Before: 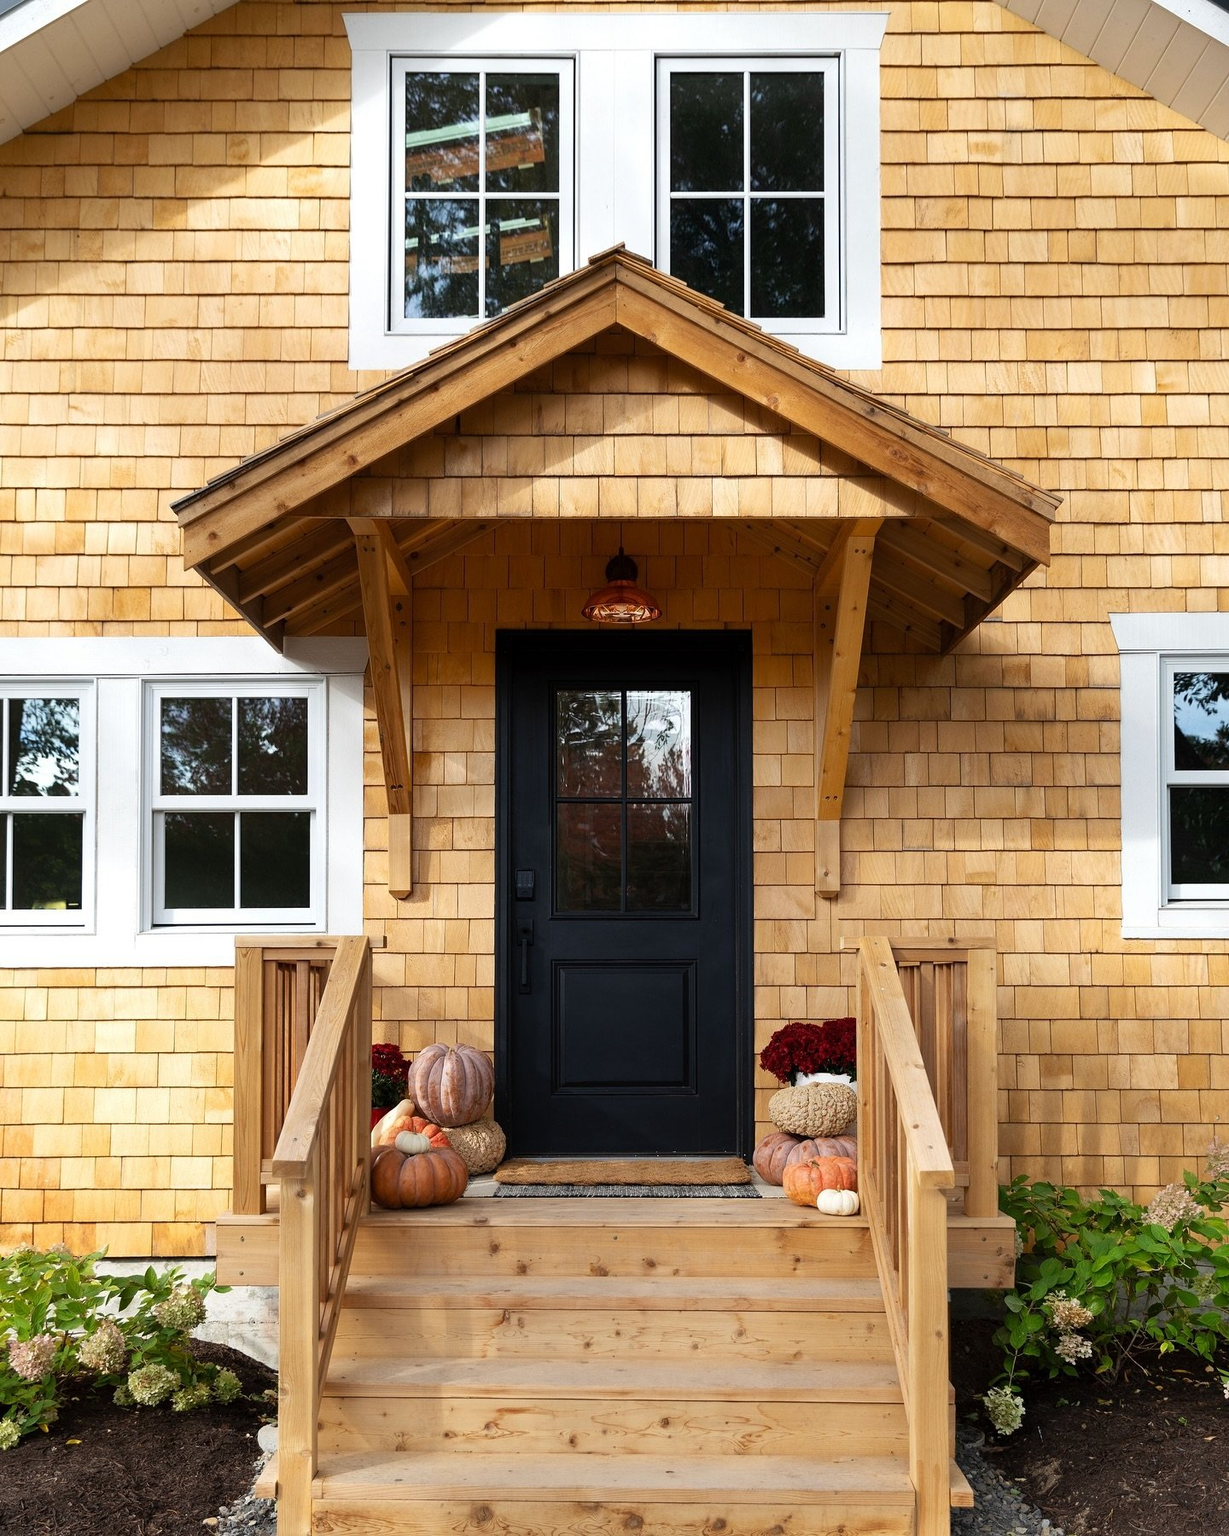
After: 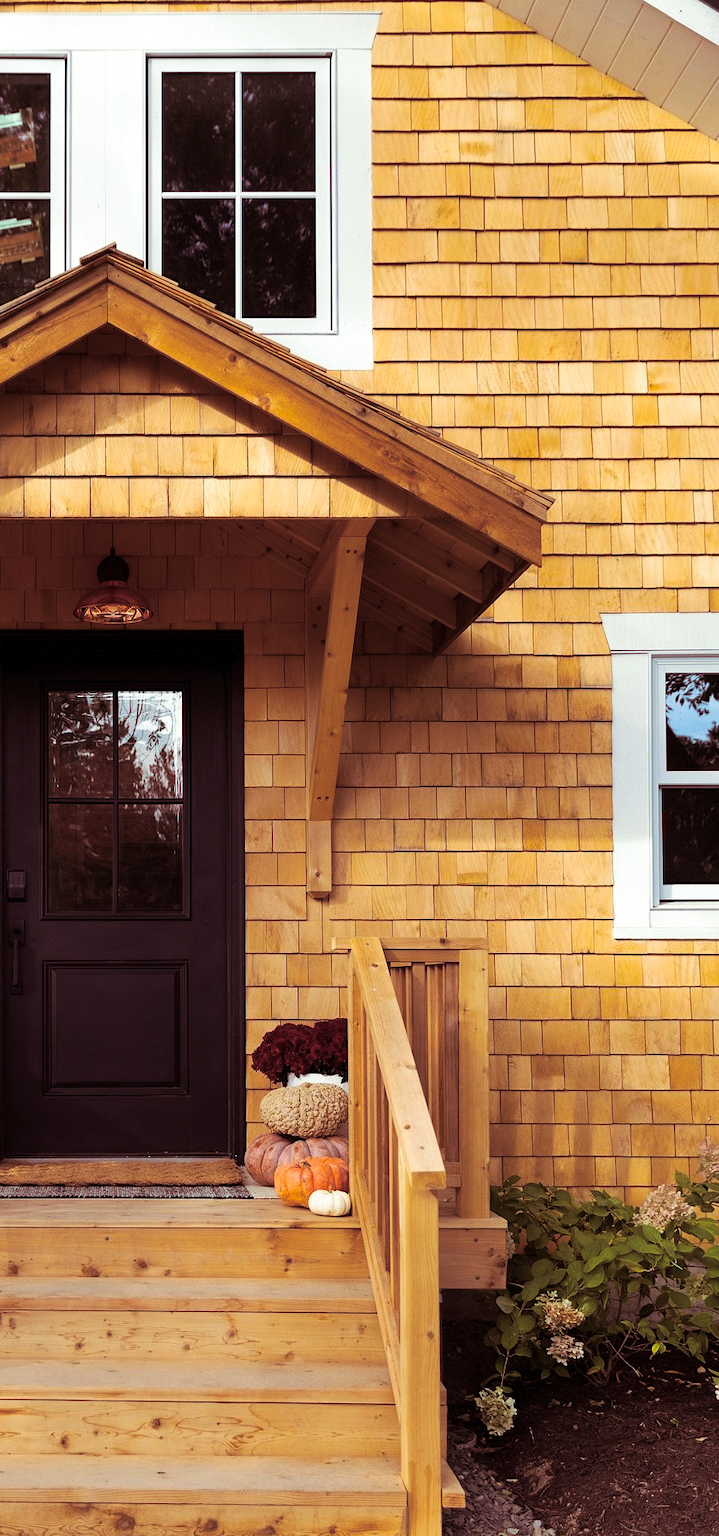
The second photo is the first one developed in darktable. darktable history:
crop: left 41.402%
tone equalizer: on, module defaults
color balance rgb: perceptual saturation grading › global saturation 30%, global vibrance 10%
split-toning: on, module defaults
